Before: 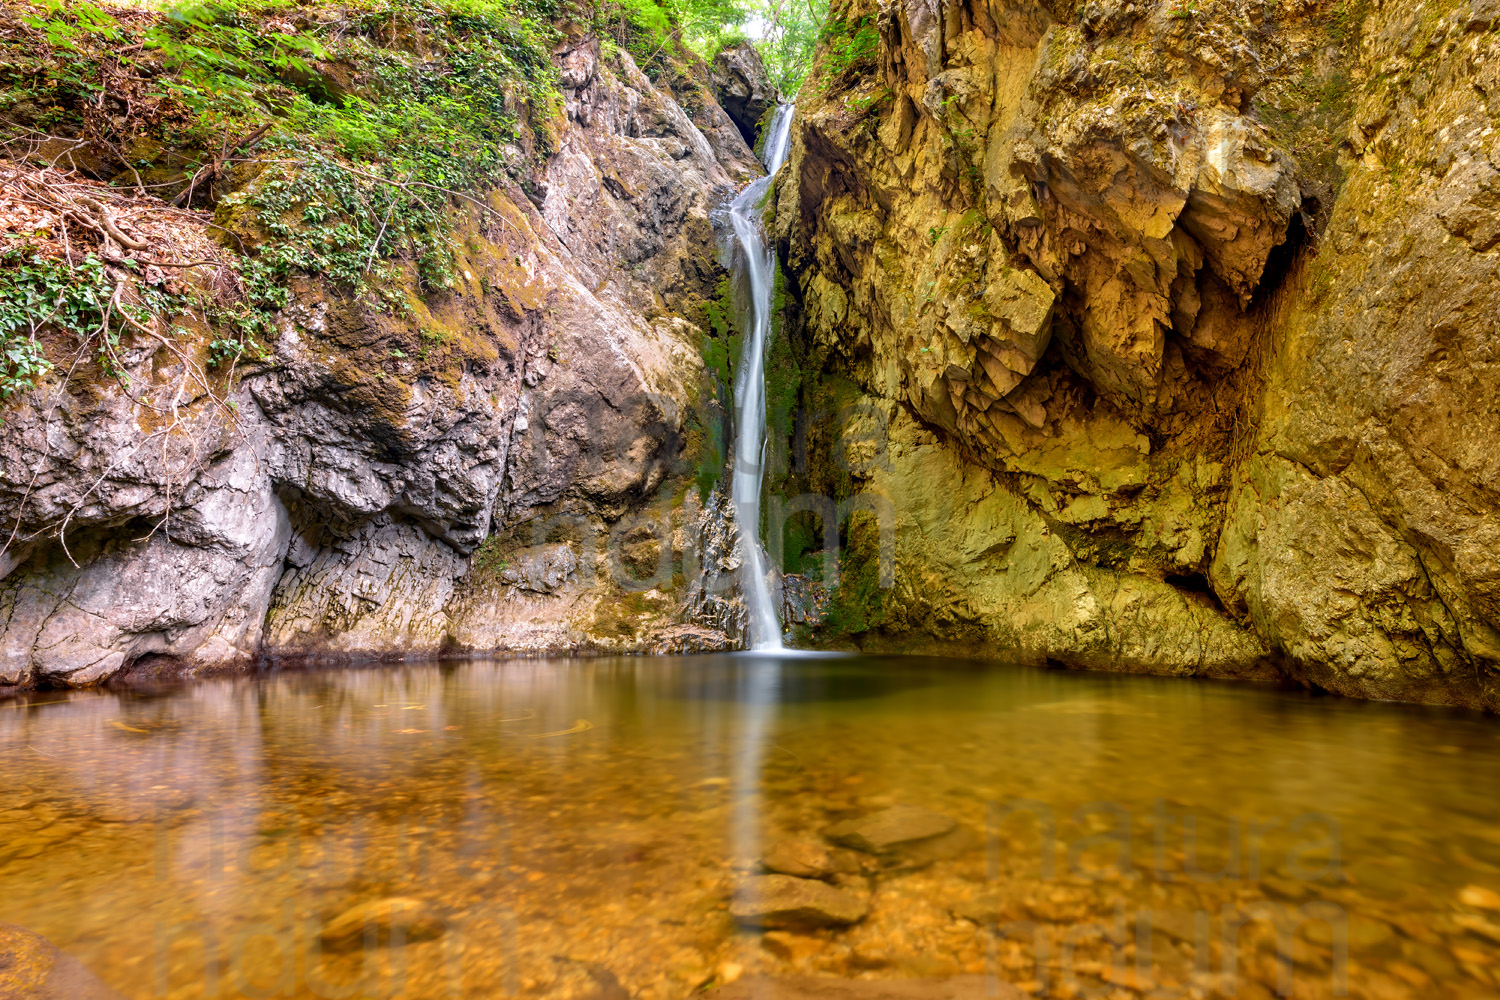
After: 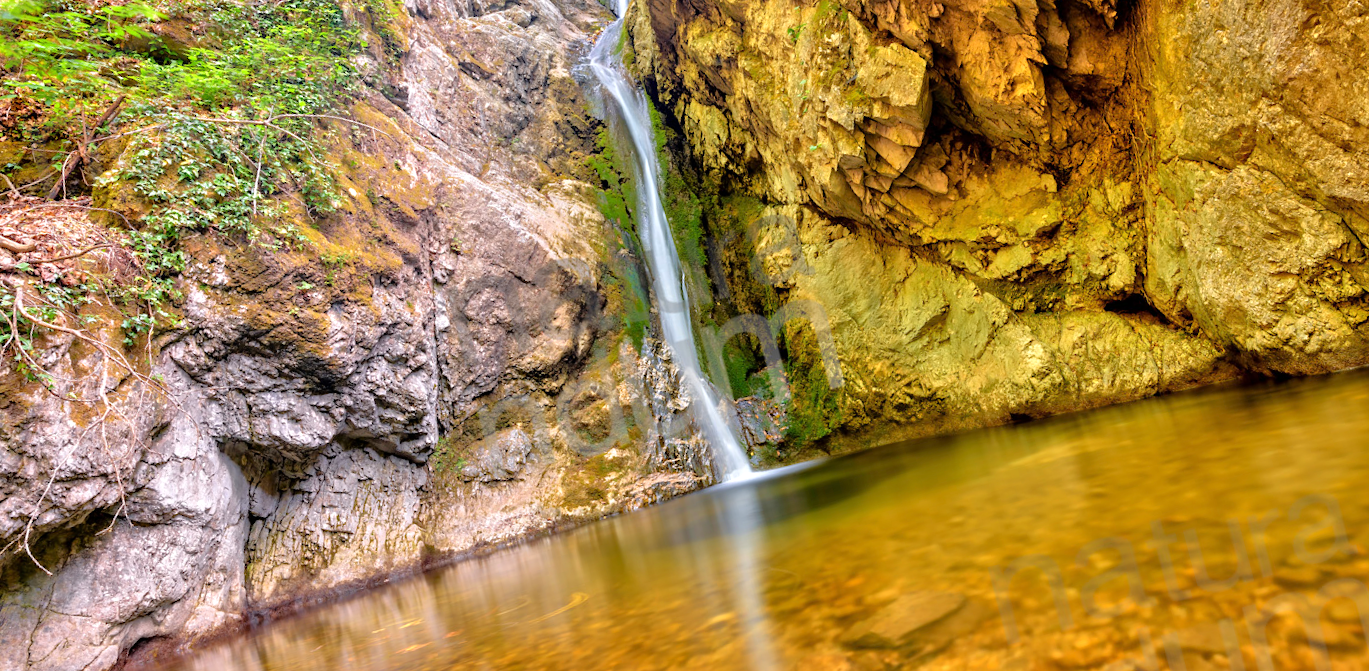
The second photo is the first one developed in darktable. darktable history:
tone equalizer: -7 EV 0.15 EV, -6 EV 0.6 EV, -5 EV 1.15 EV, -4 EV 1.33 EV, -3 EV 1.15 EV, -2 EV 0.6 EV, -1 EV 0.15 EV, mask exposure compensation -0.5 EV
rotate and perspective: rotation -14.8°, crop left 0.1, crop right 0.903, crop top 0.25, crop bottom 0.748
